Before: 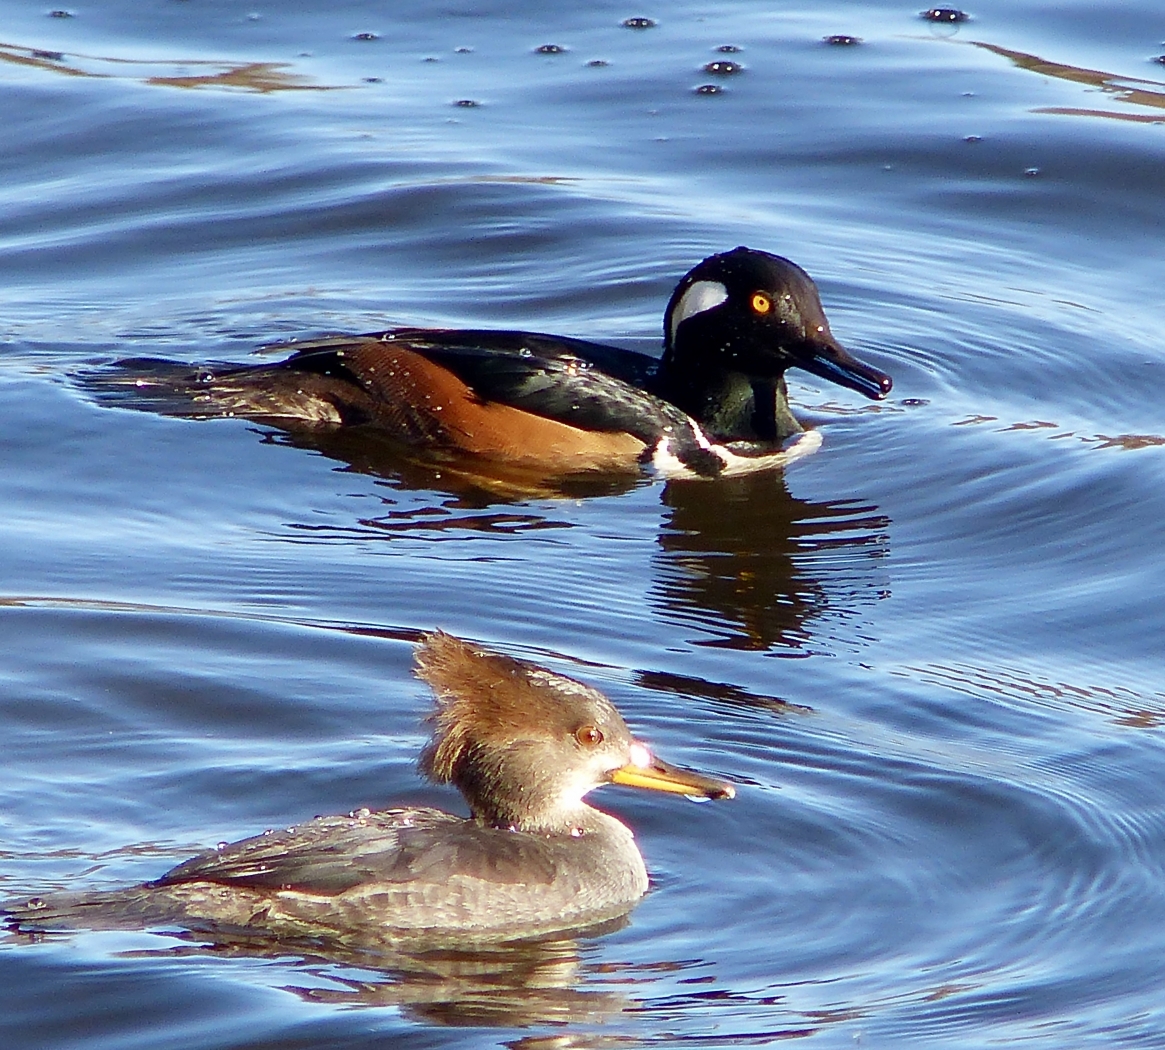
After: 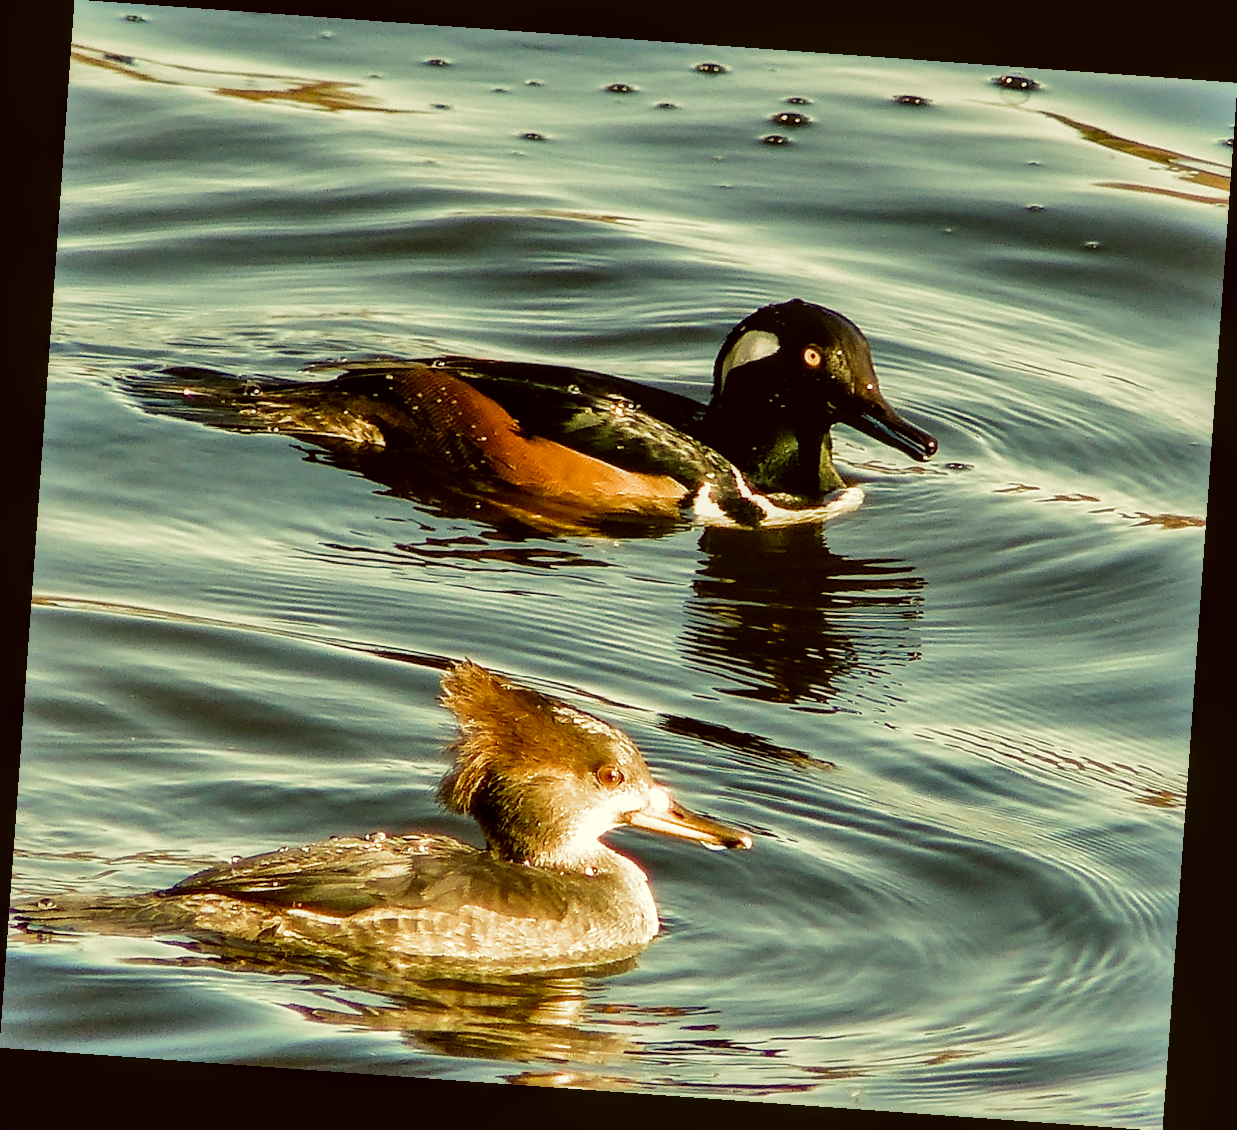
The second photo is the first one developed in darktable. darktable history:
local contrast: on, module defaults
color correction: highlights a* -1.43, highlights b* 10.12, shadows a* 0.395, shadows b* 19.35
rotate and perspective: rotation 4.1°, automatic cropping off
white balance: red 1.08, blue 0.791
color balance rgb: shadows lift › chroma 2%, shadows lift › hue 219.6°, power › hue 313.2°, highlights gain › chroma 3%, highlights gain › hue 75.6°, global offset › luminance 0.5%, perceptual saturation grading › global saturation 15.33%, perceptual saturation grading › highlights -19.33%, perceptual saturation grading › shadows 20%, global vibrance 20%
shadows and highlights: shadows 60, soften with gaussian
filmic rgb: black relative exposure -8.2 EV, white relative exposure 2.2 EV, threshold 3 EV, hardness 7.11, latitude 75%, contrast 1.325, highlights saturation mix -2%, shadows ↔ highlights balance 30%, preserve chrominance RGB euclidean norm, color science v5 (2021), contrast in shadows safe, contrast in highlights safe, enable highlight reconstruction true
